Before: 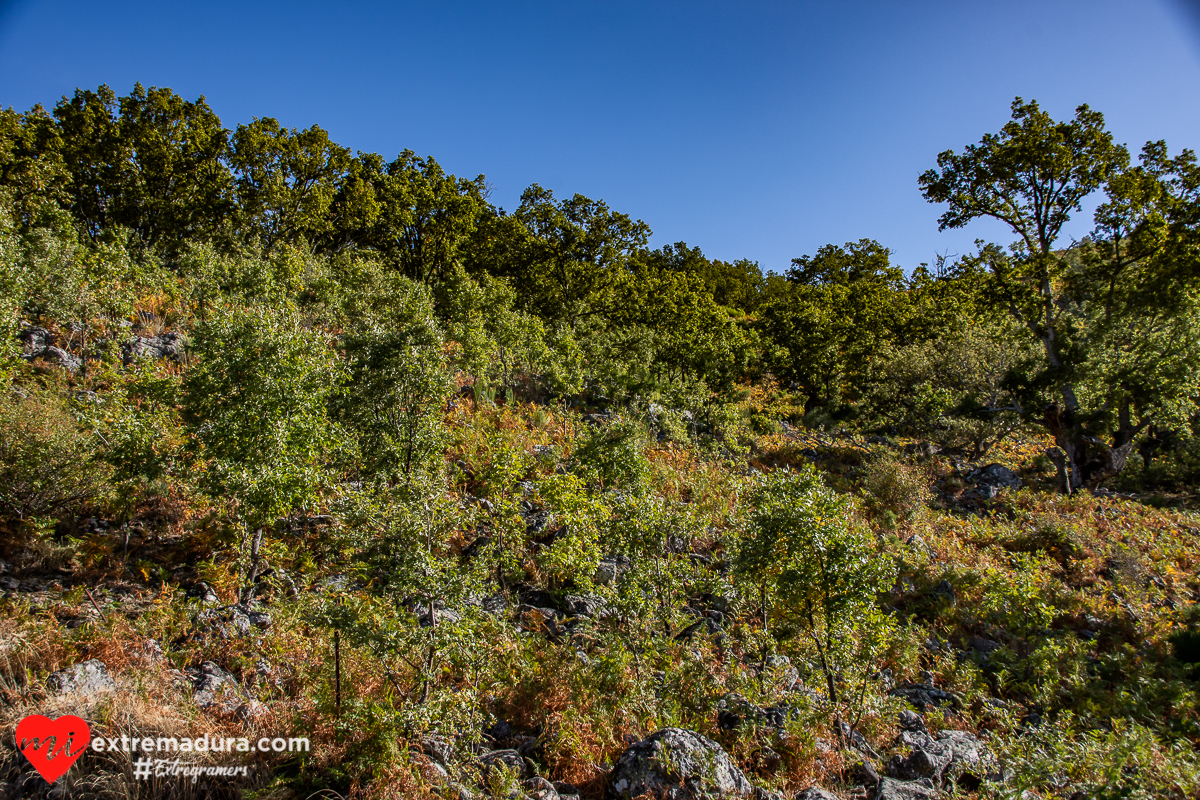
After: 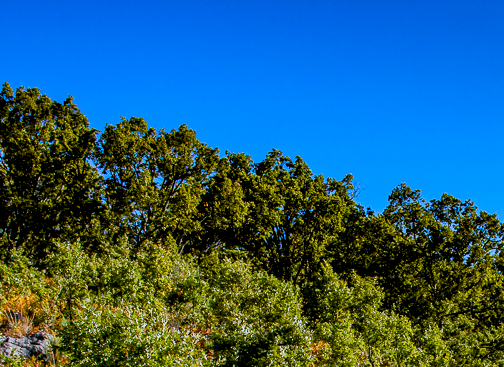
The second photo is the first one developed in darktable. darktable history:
levels: white 99.91%
color balance rgb: global offset › luminance -0.427%, linear chroma grading › shadows -7.808%, linear chroma grading › global chroma 9.958%, perceptual saturation grading › global saturation 20%, perceptual saturation grading › highlights -25.359%, perceptual saturation grading › shadows 49.852%, perceptual brilliance grading › mid-tones 9.898%, perceptual brilliance grading › shadows 14.437%
color correction: highlights a* -2.2, highlights b* -18.59
tone equalizer: edges refinement/feathering 500, mask exposure compensation -1.57 EV, preserve details no
crop and rotate: left 11.023%, top 0.077%, right 46.918%, bottom 53.931%
exposure: black level correction 0.004, exposure 0.016 EV, compensate highlight preservation false
